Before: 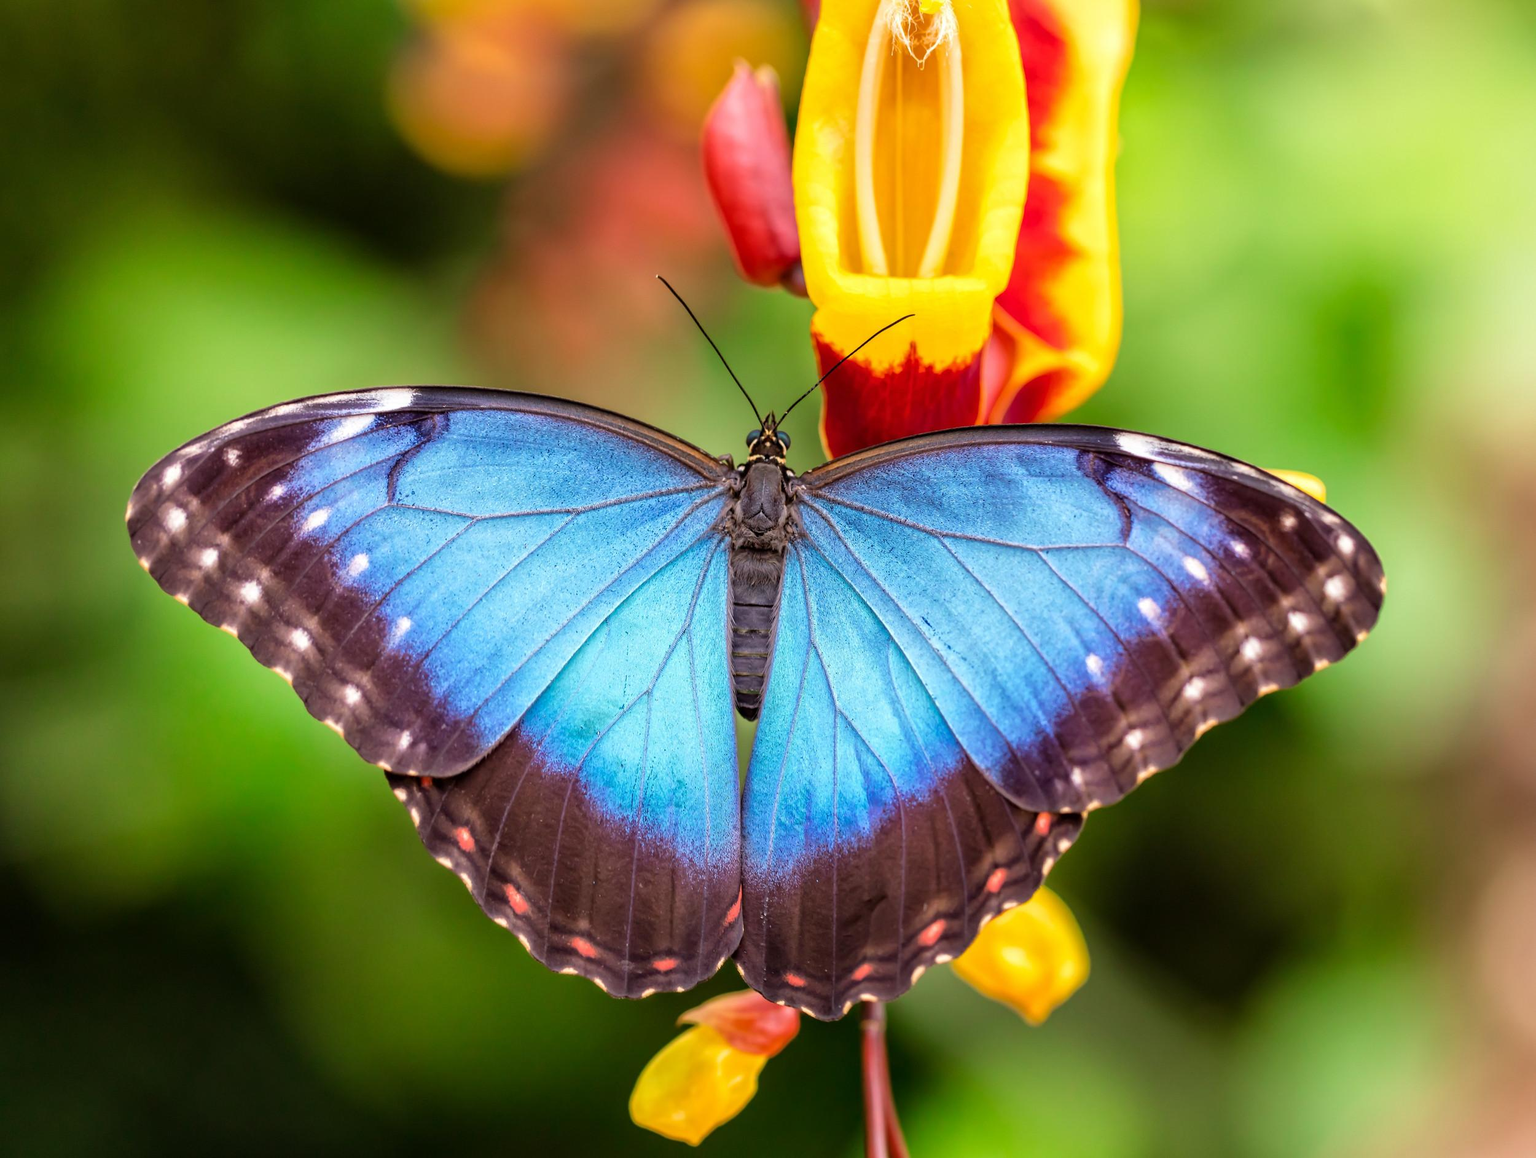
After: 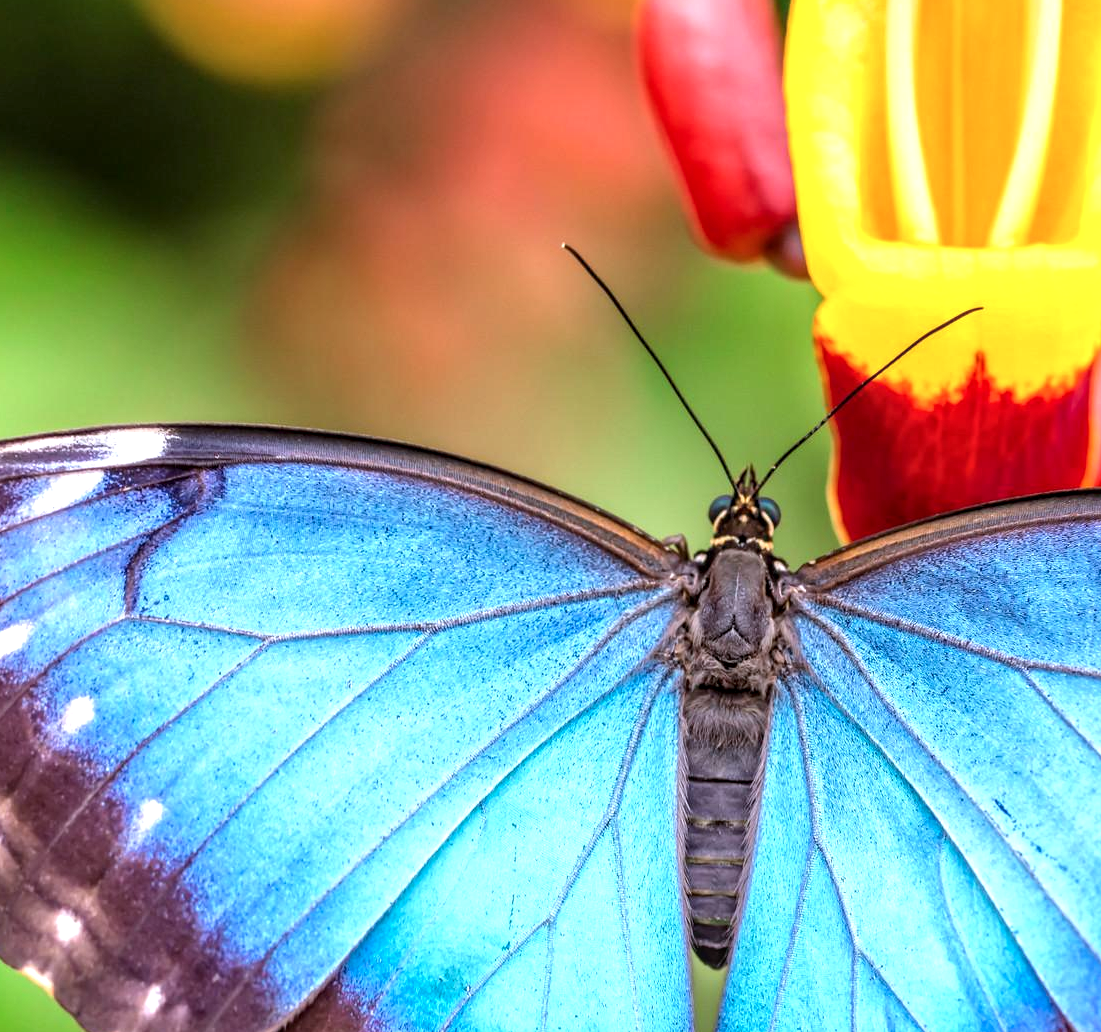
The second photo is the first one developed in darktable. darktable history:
local contrast: on, module defaults
crop: left 20.248%, top 10.86%, right 35.675%, bottom 34.321%
color correction: highlights a* -0.137, highlights b* -5.91, shadows a* -0.137, shadows b* -0.137
exposure: black level correction 0, exposure 0.5 EV, compensate exposure bias true, compensate highlight preservation false
